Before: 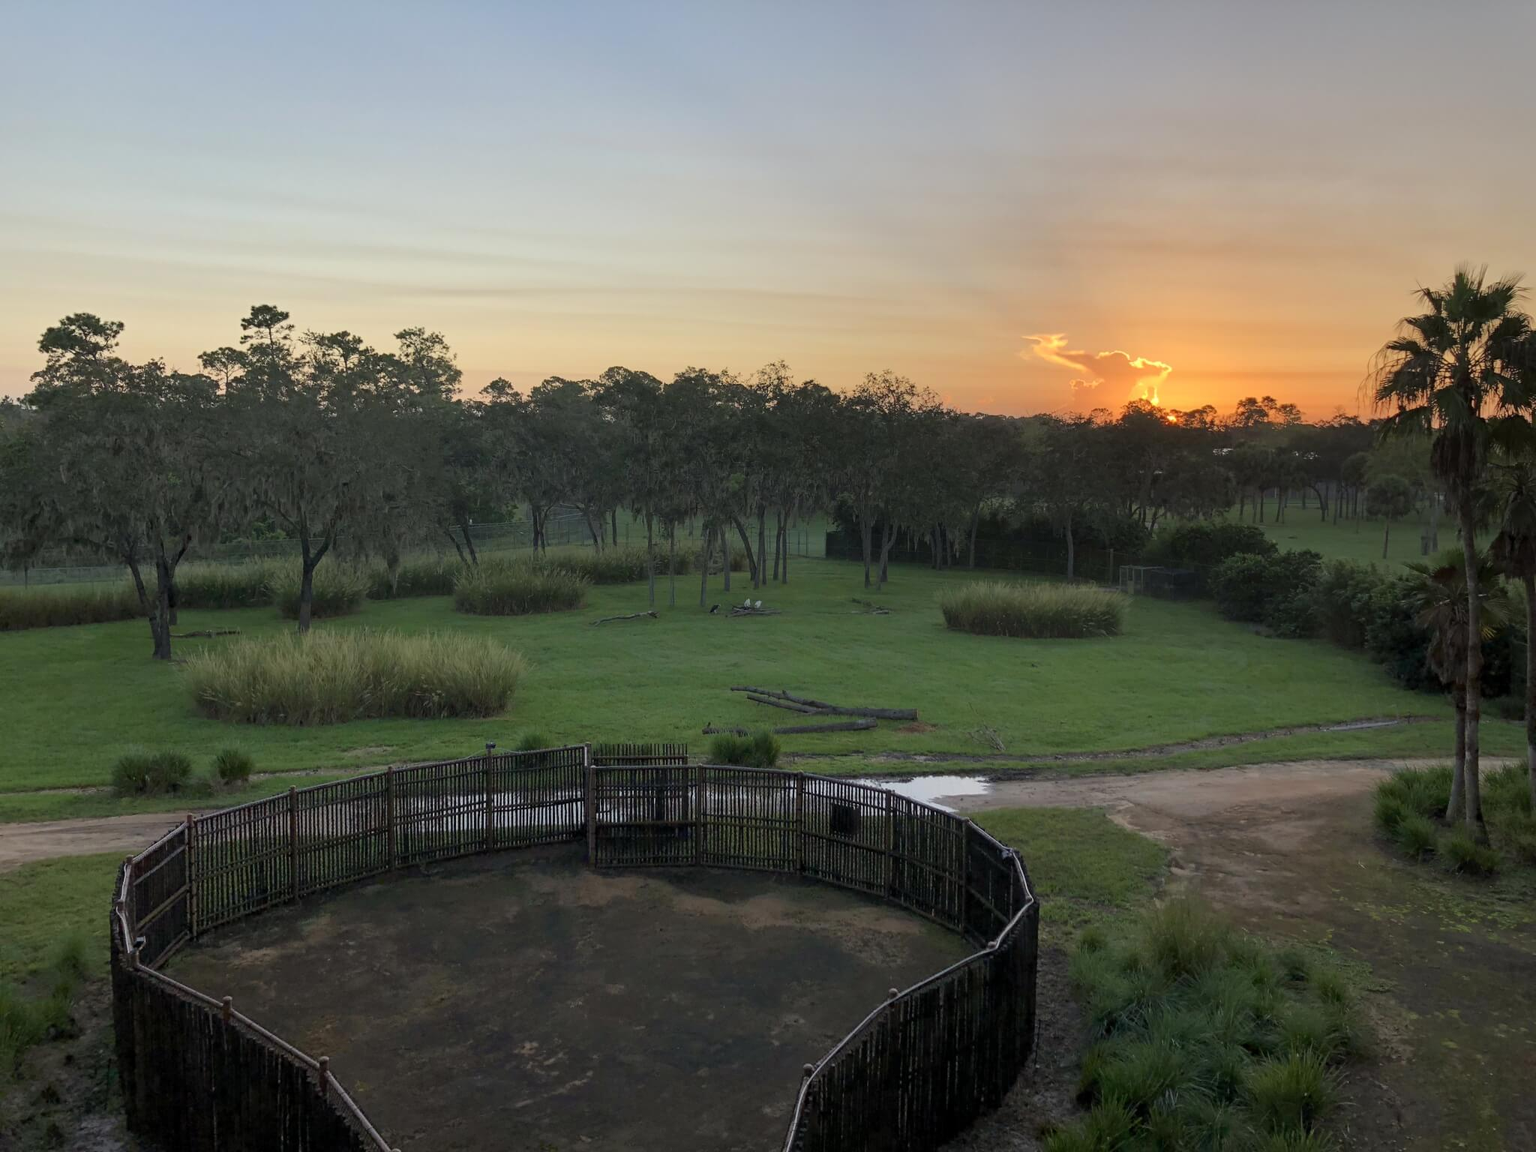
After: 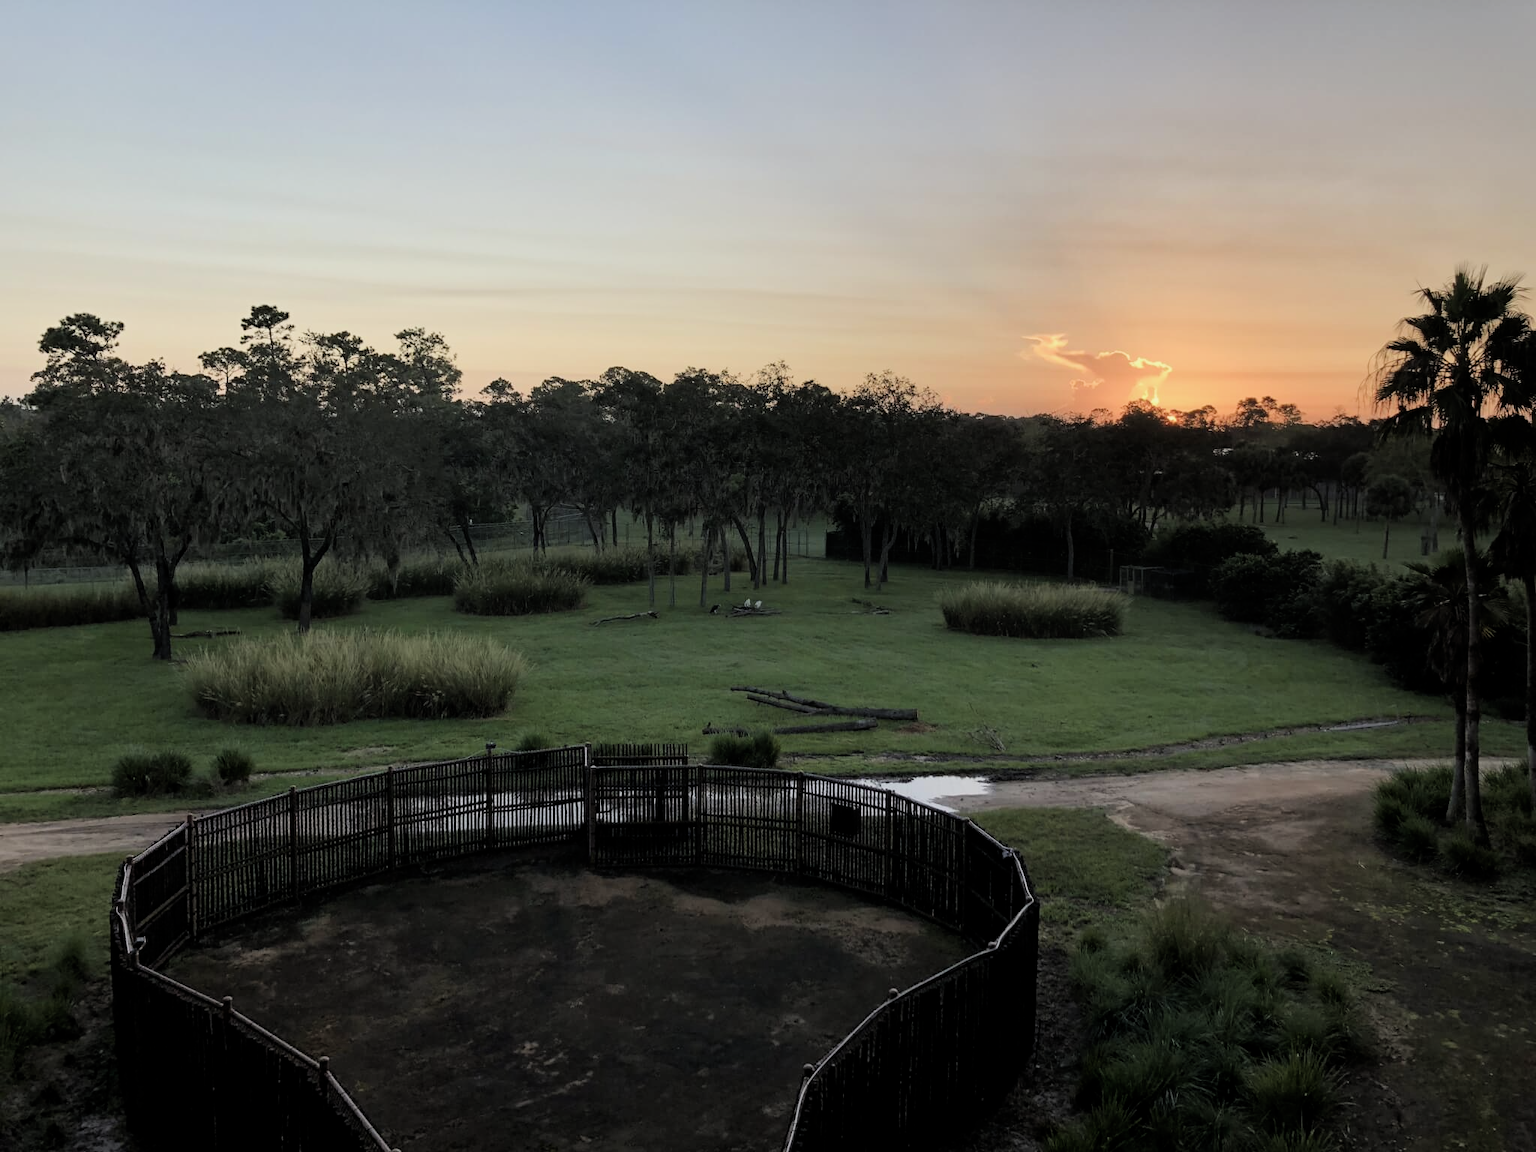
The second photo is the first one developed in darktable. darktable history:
color correction: highlights b* -0.037, saturation 0.843
filmic rgb: black relative exposure -16 EV, white relative exposure 6.3 EV, hardness 5.13, contrast 1.351, color science v4 (2020)
